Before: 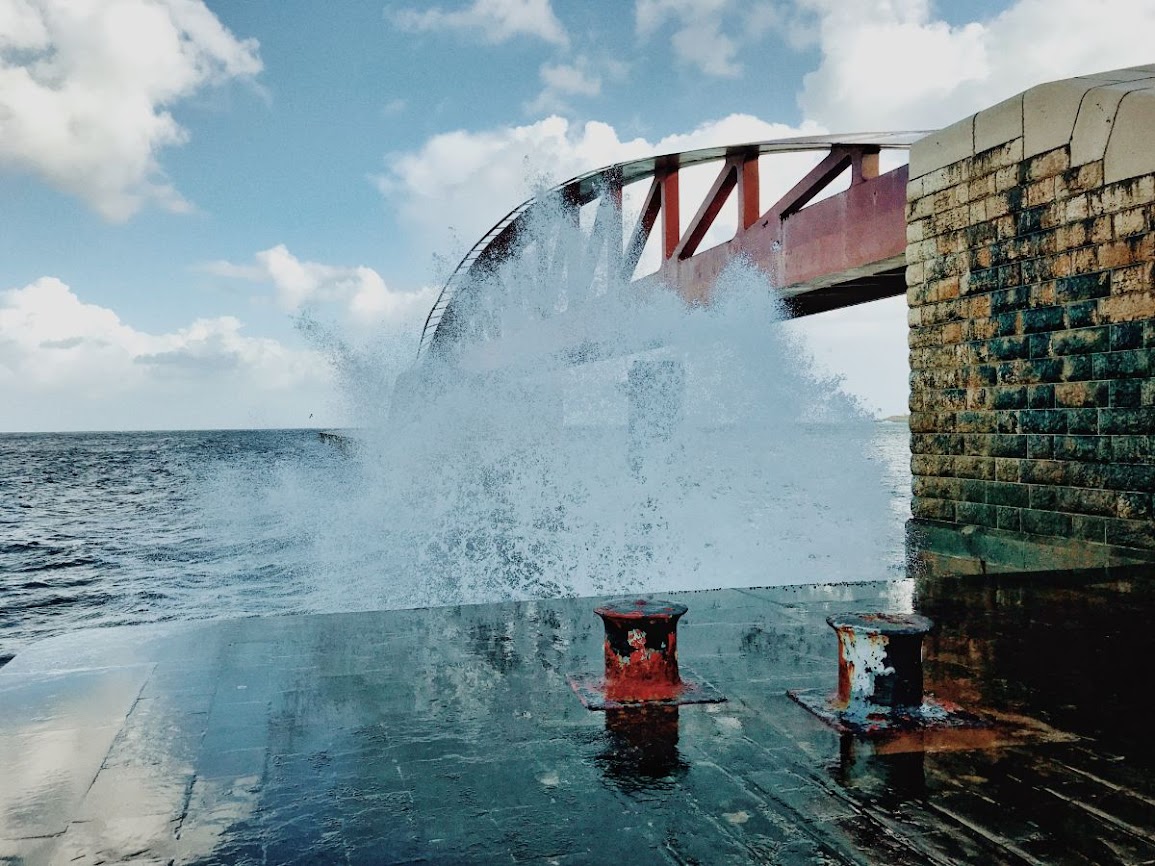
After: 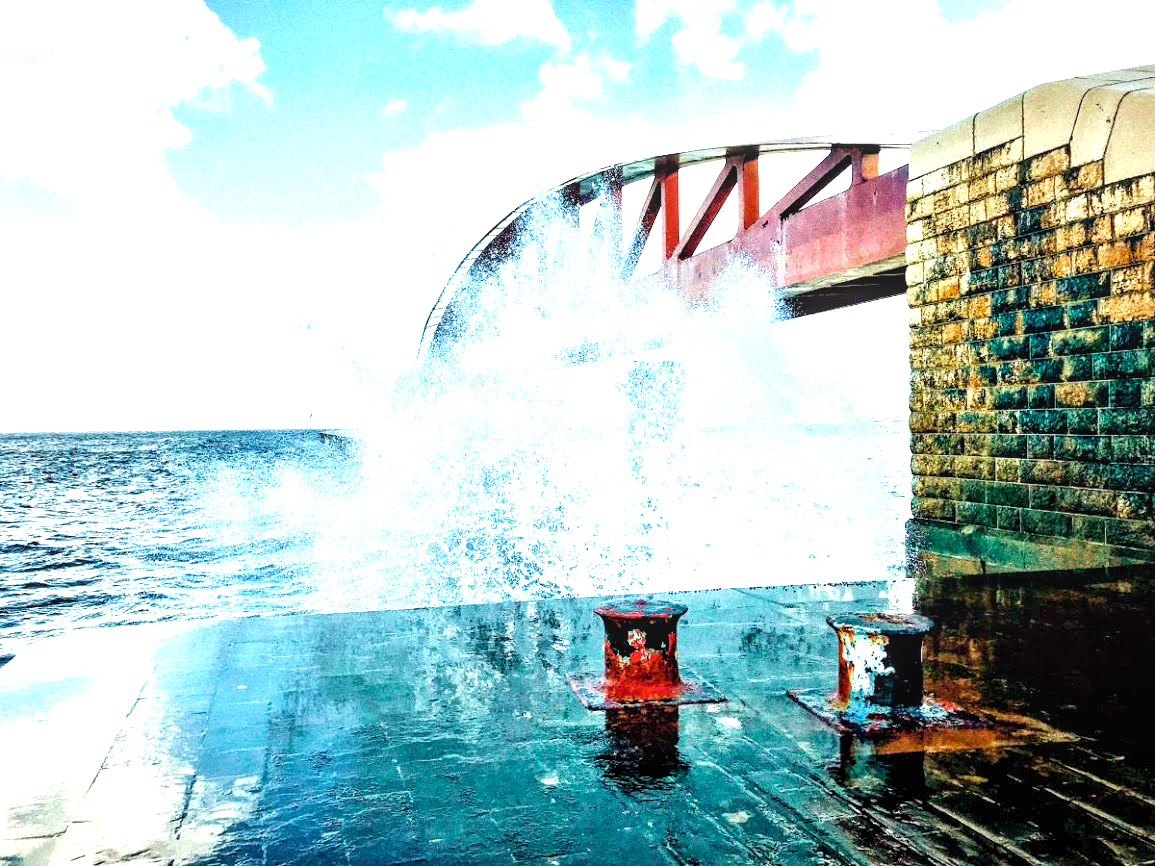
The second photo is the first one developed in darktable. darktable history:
exposure: black level correction 0, exposure 1.2 EV, compensate exposure bias true, compensate highlight preservation false
color balance rgb: power › hue 62.29°, global offset › luminance -0.876%, perceptual saturation grading › global saturation 25.089%, perceptual brilliance grading › global brilliance 1.29%, perceptual brilliance grading › highlights 8.275%, perceptual brilliance grading › shadows -3.735%, global vibrance 20%
local contrast: on, module defaults
velvia: strength 14.87%
